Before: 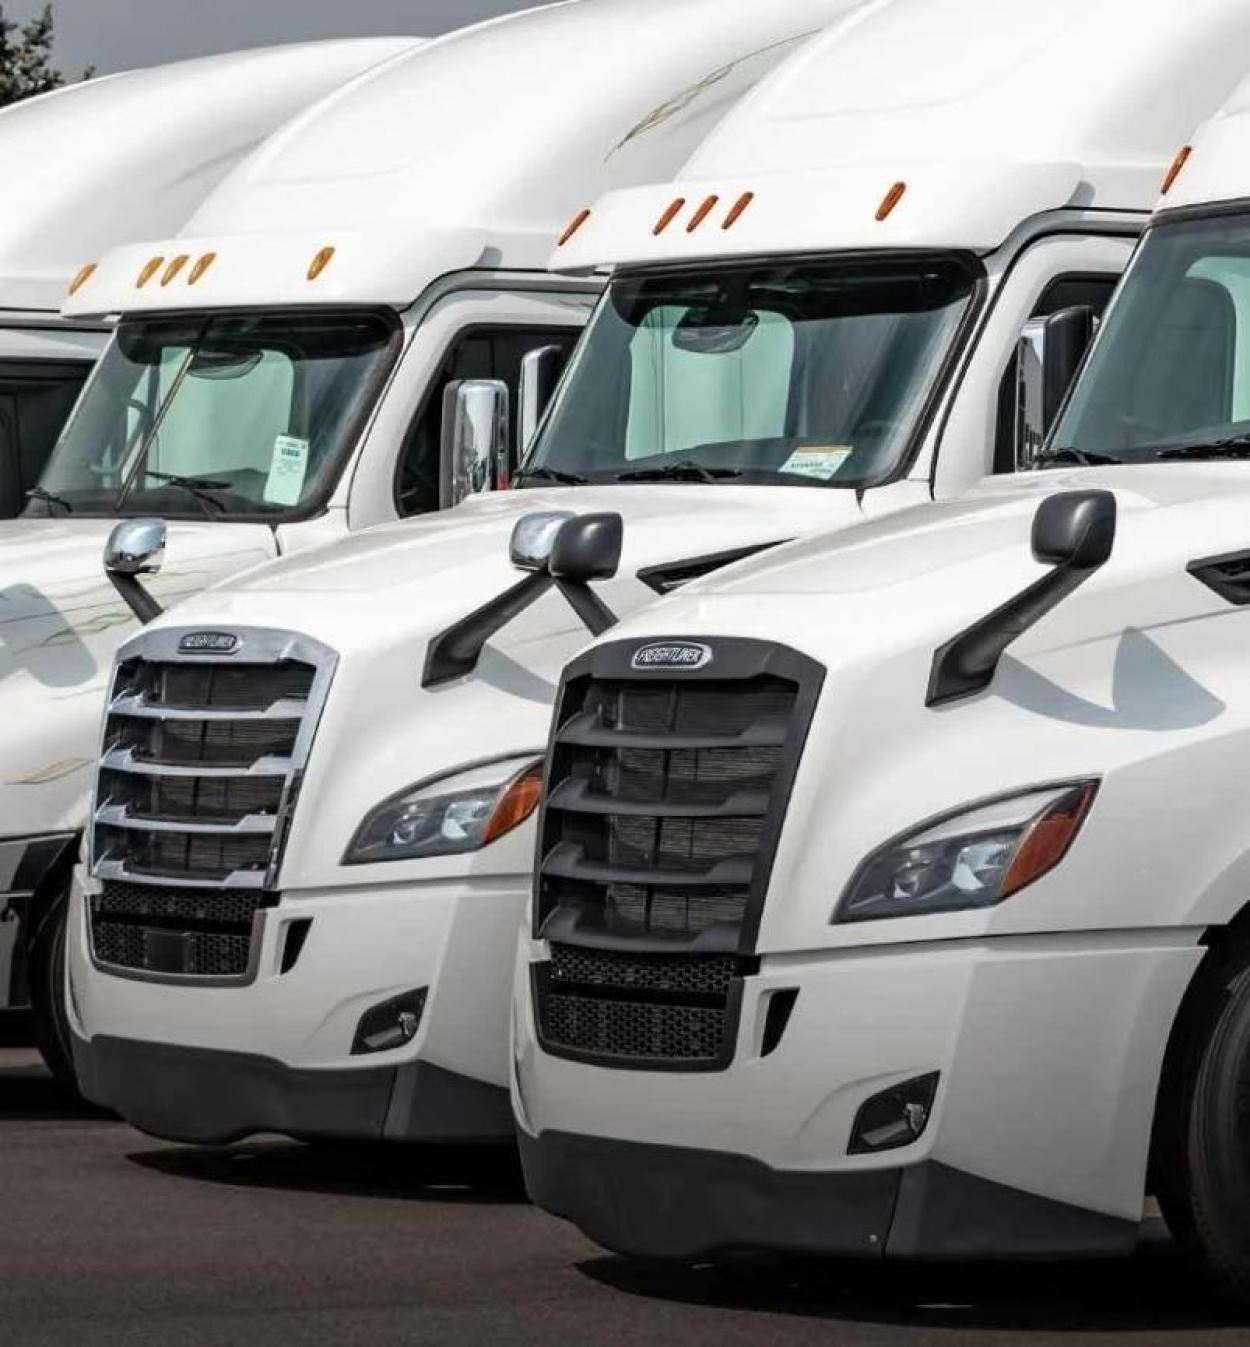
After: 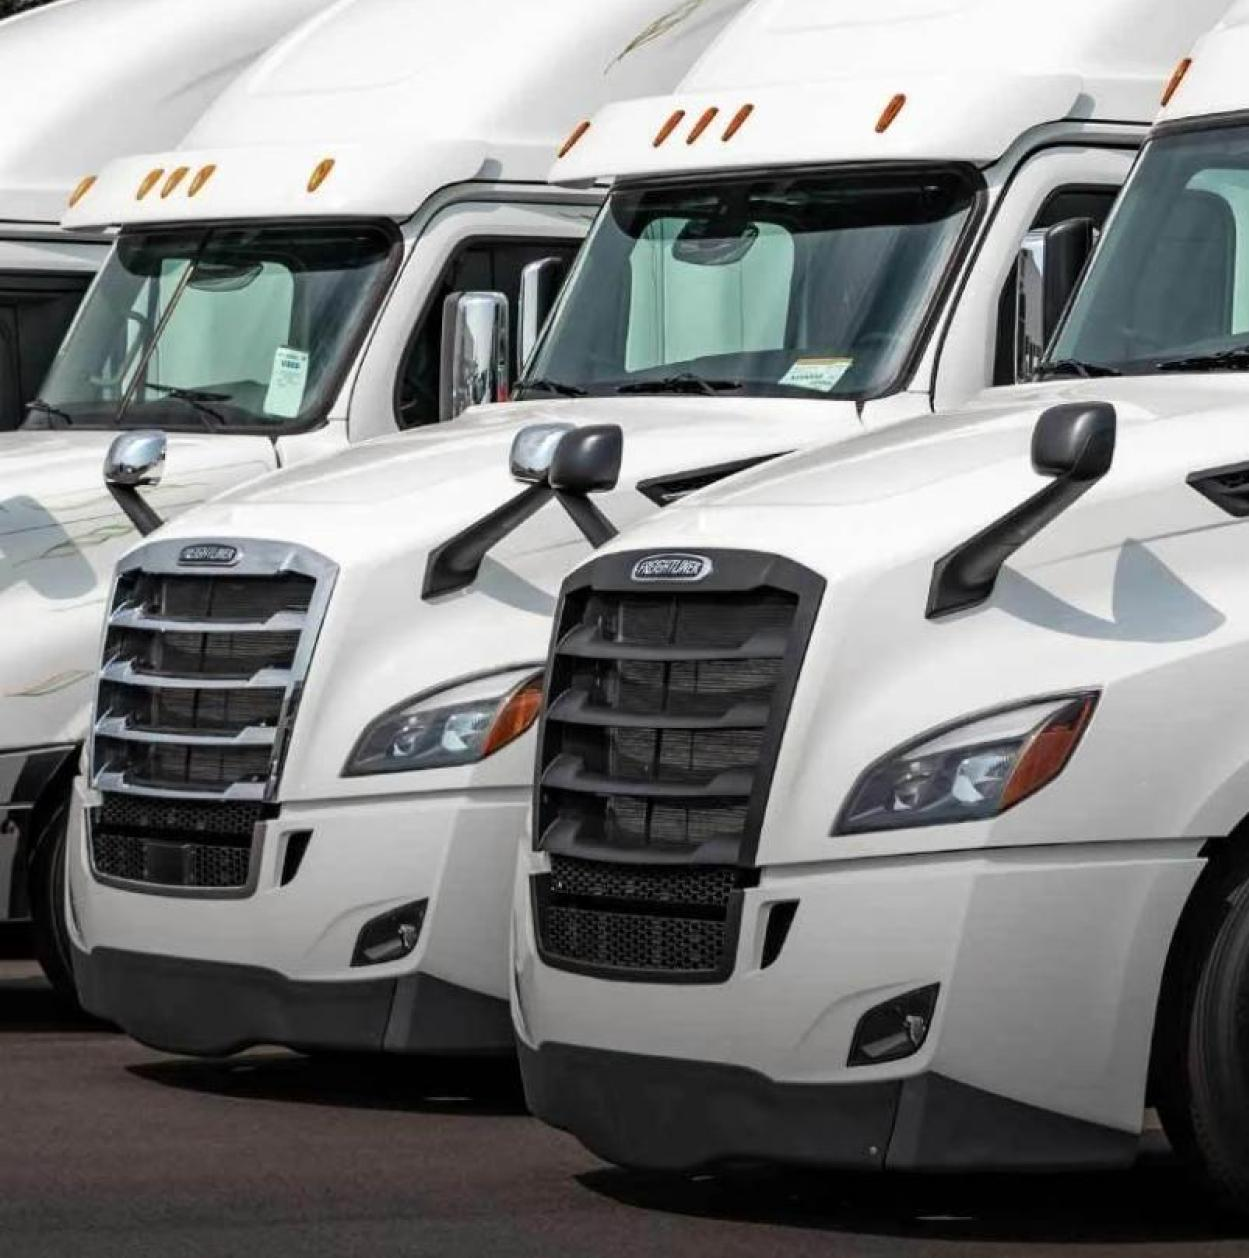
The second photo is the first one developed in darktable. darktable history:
crop and rotate: top 6.553%
